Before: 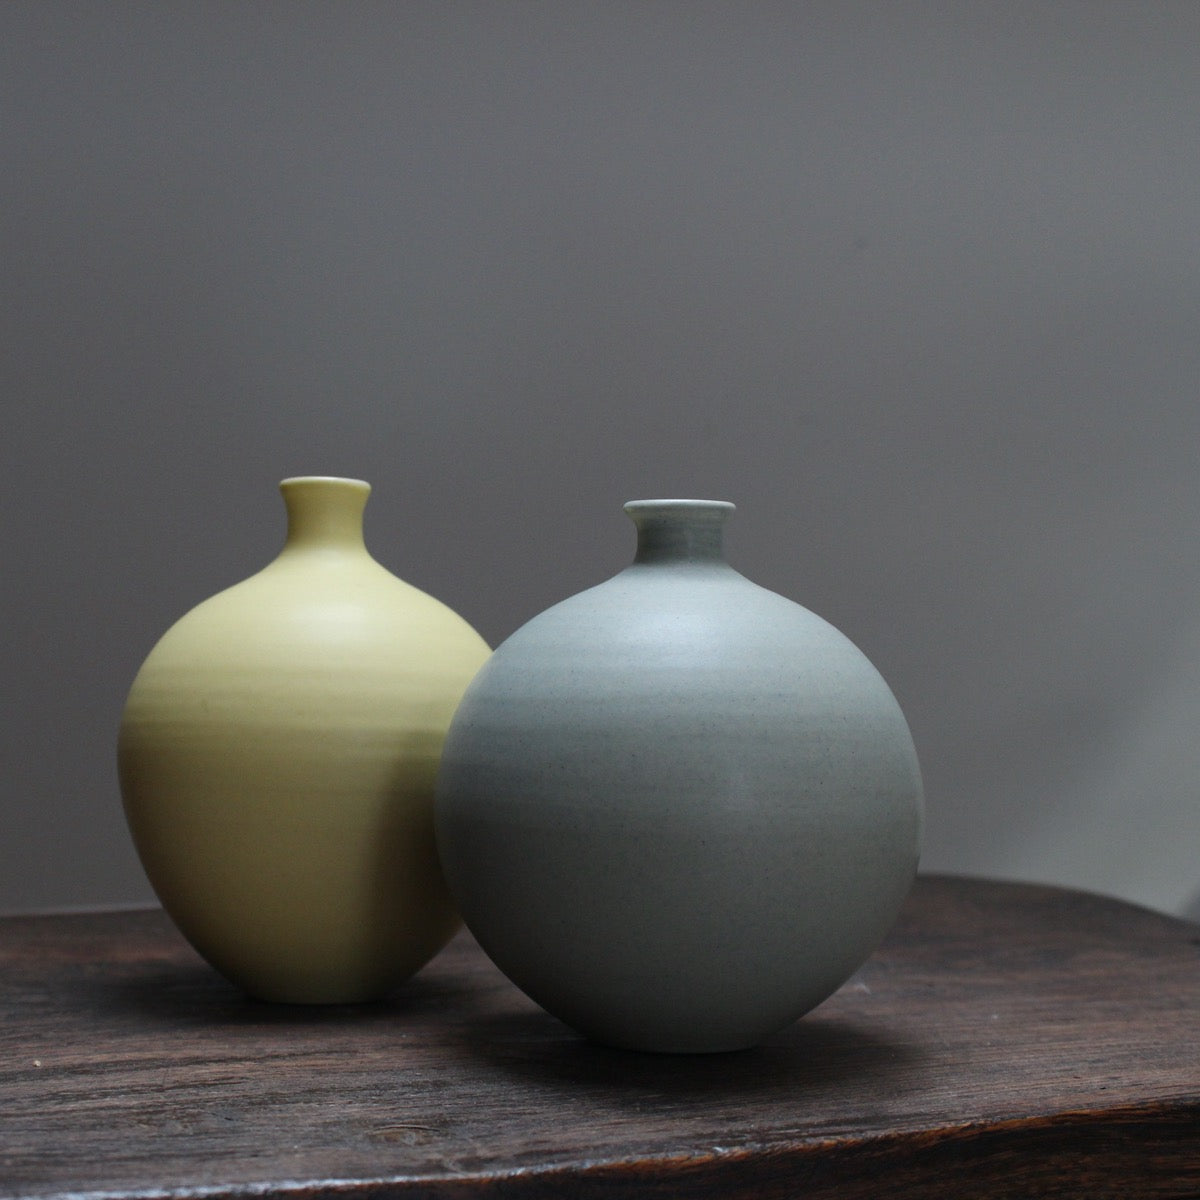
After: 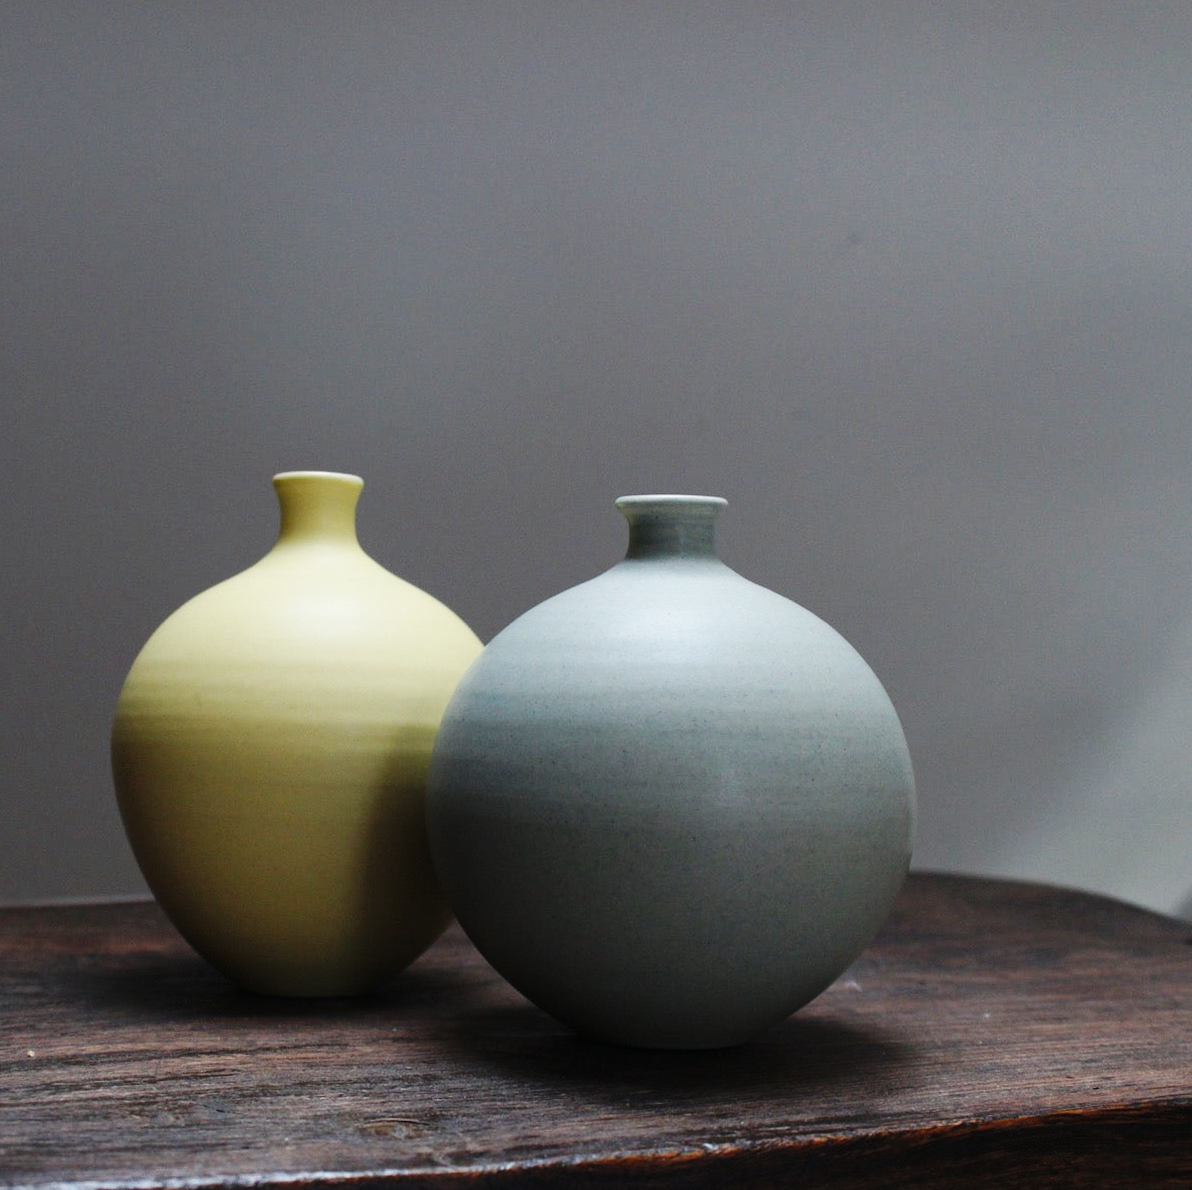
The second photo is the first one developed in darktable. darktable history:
white balance: emerald 1
base curve: curves: ch0 [(0, 0) (0.032, 0.025) (0.121, 0.166) (0.206, 0.329) (0.605, 0.79) (1, 1)], preserve colors none
exposure: compensate highlight preservation false
rotate and perspective: rotation 0.192°, lens shift (horizontal) -0.015, crop left 0.005, crop right 0.996, crop top 0.006, crop bottom 0.99
